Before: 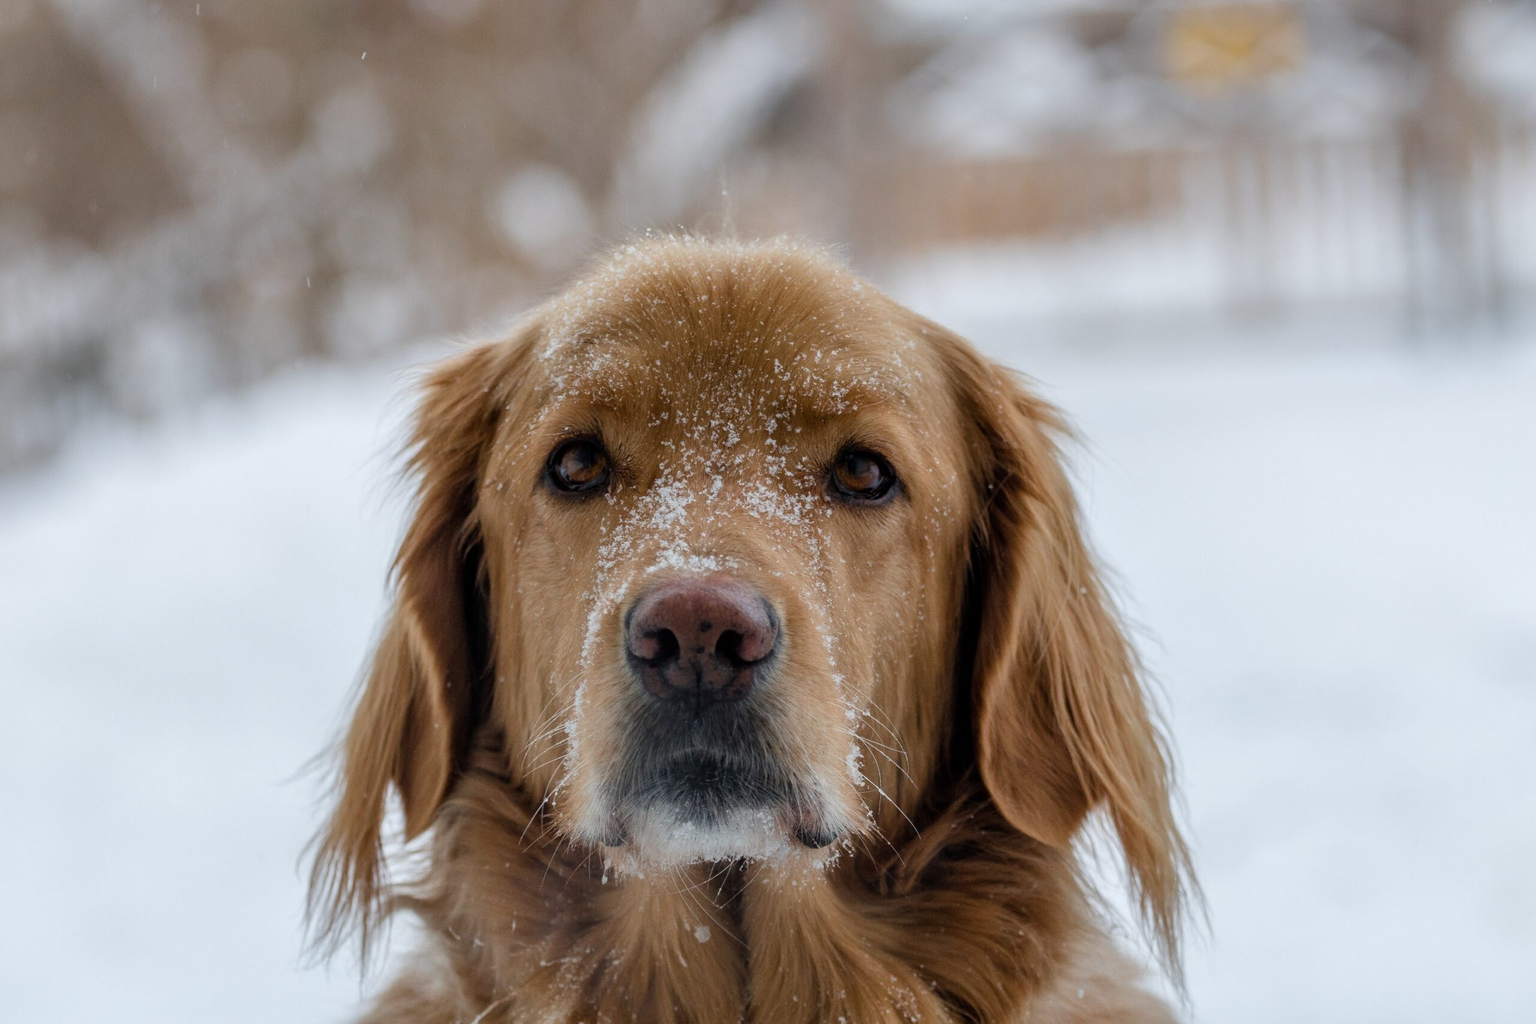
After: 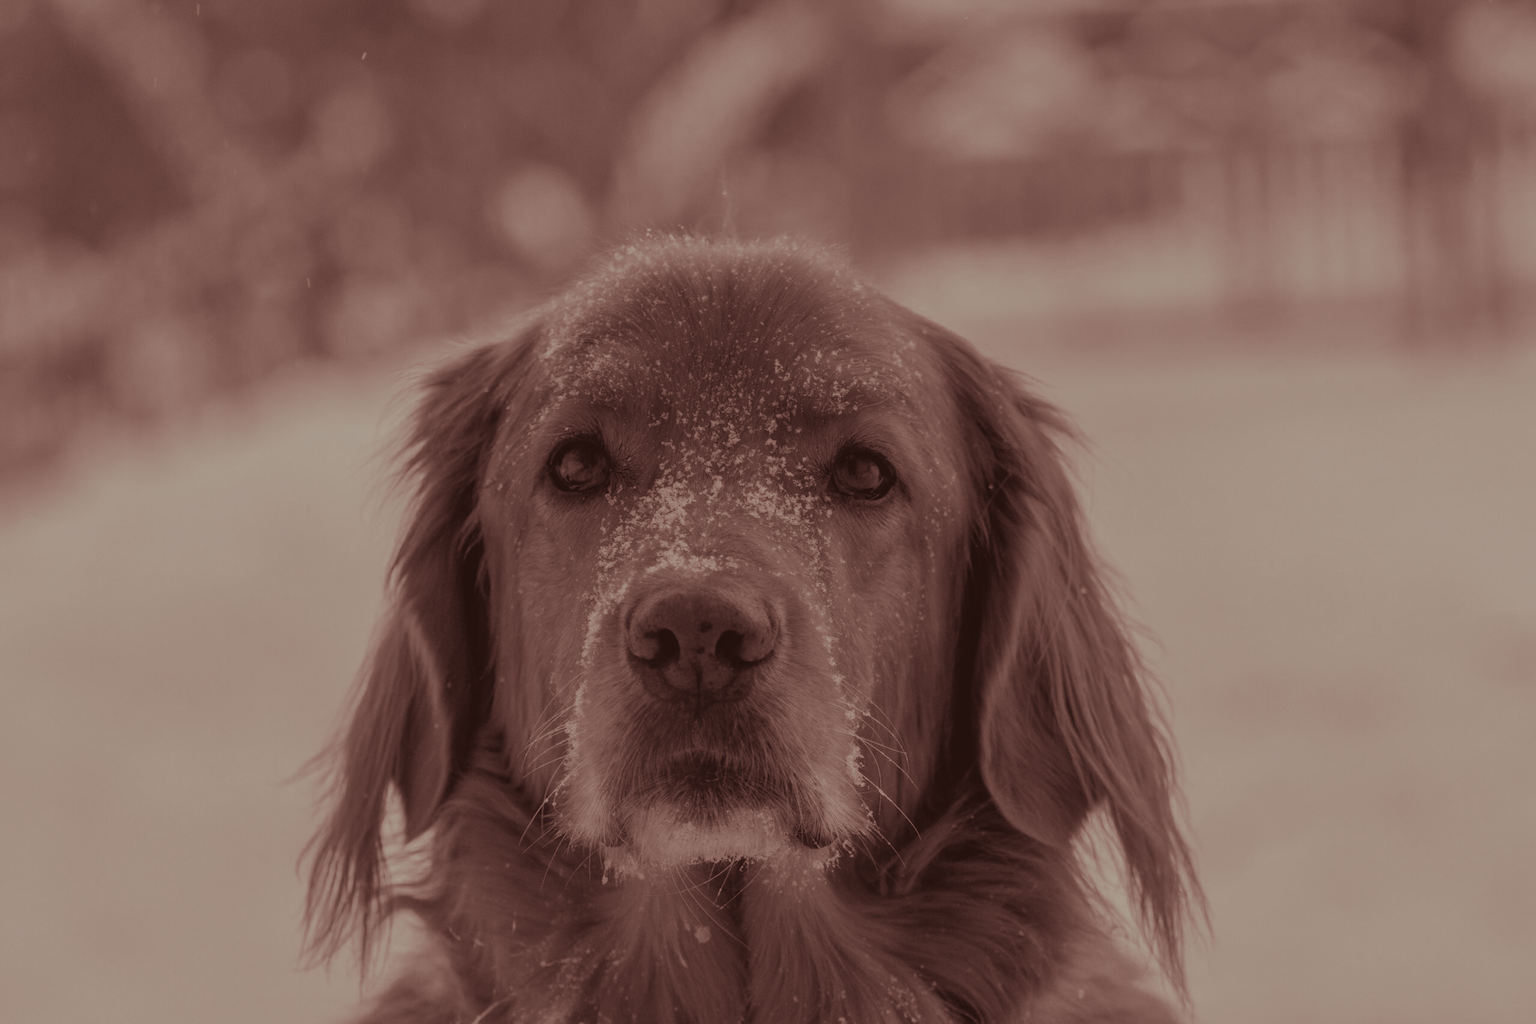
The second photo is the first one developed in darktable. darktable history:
split-toning: highlights › hue 180°
shadows and highlights: shadows 25, highlights -25
local contrast: highlights 100%, shadows 100%, detail 120%, midtone range 0.2
color zones: curves: ch0 [(0.826, 0.353)]; ch1 [(0.242, 0.647) (0.889, 0.342)]; ch2 [(0.246, 0.089) (0.969, 0.068)]
colorize: hue 41.44°, saturation 22%, source mix 60%, lightness 10.61%
